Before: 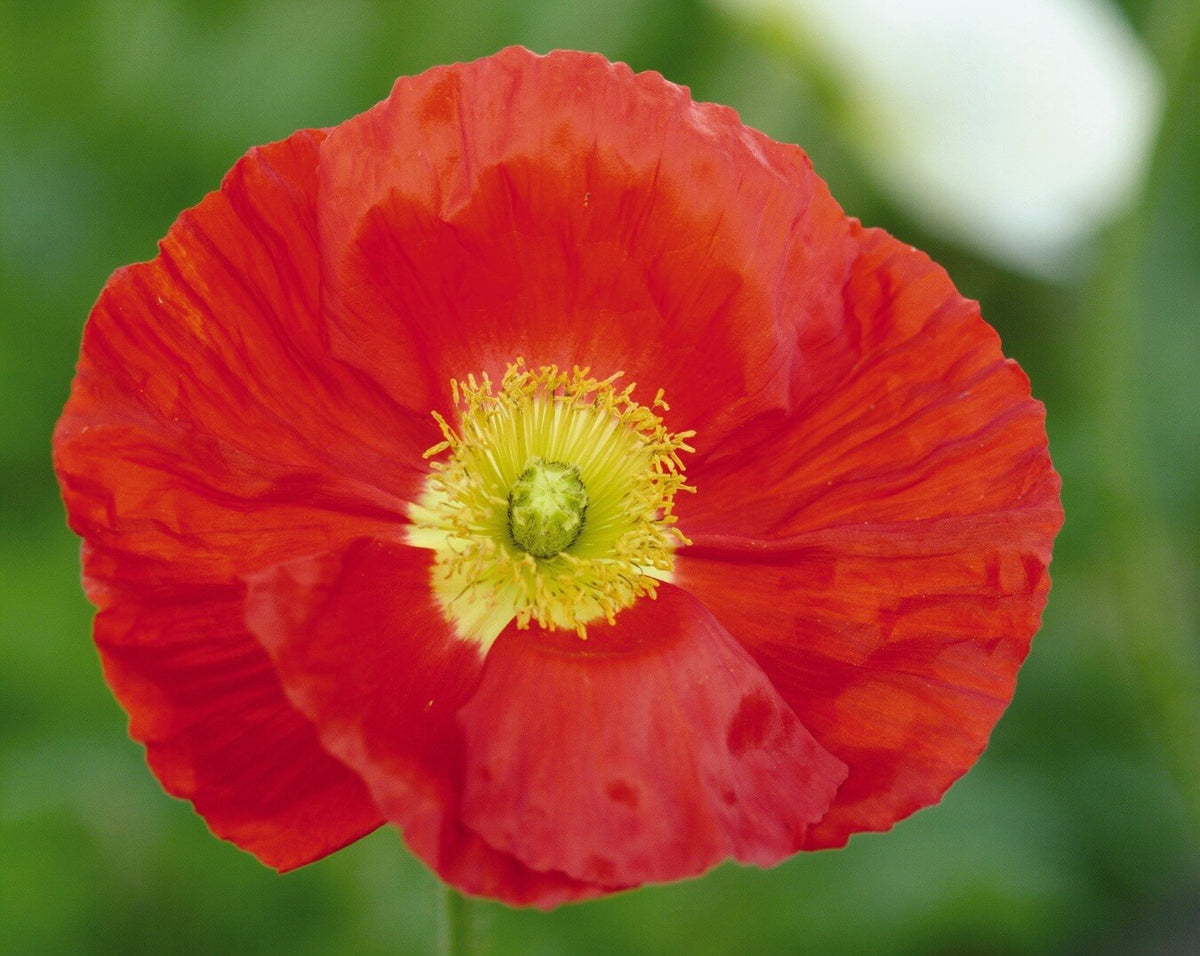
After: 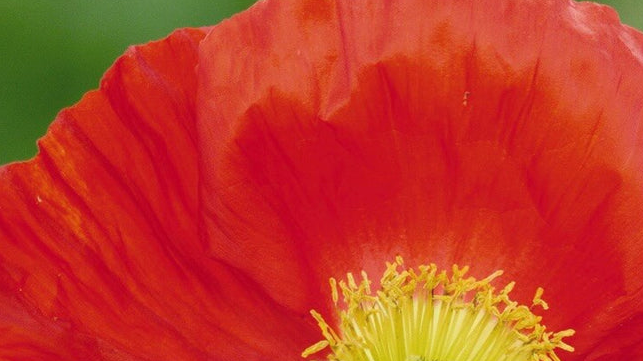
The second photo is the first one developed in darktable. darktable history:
crop: left 10.121%, top 10.631%, right 36.218%, bottom 51.526%
bloom: size 16%, threshold 98%, strength 20%
